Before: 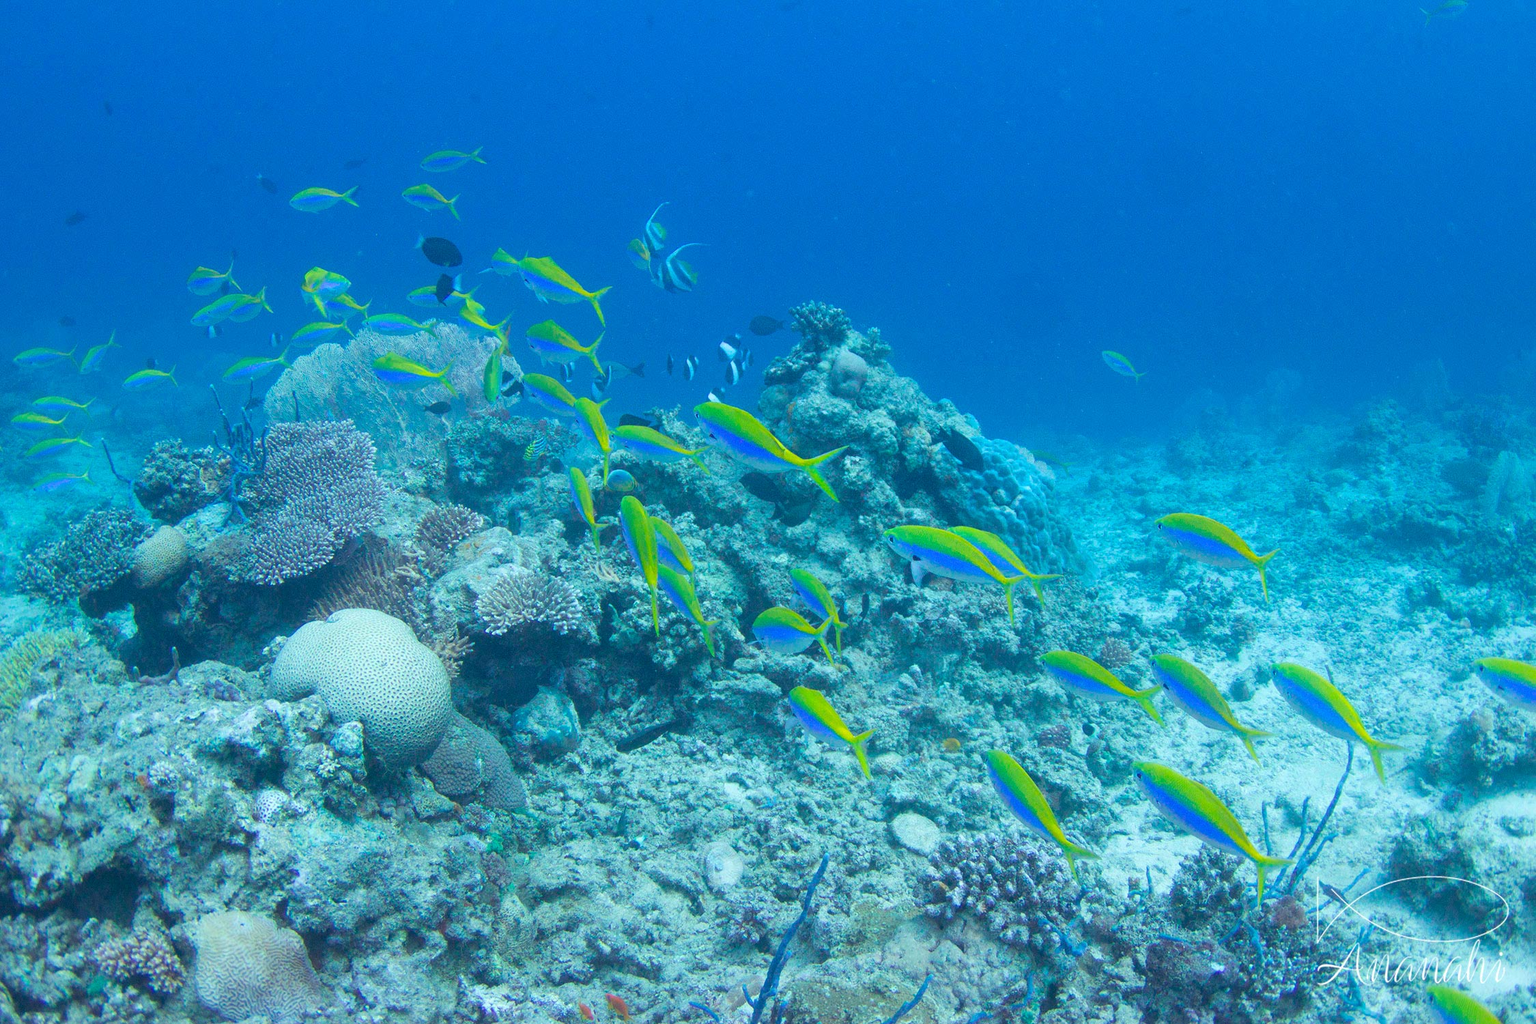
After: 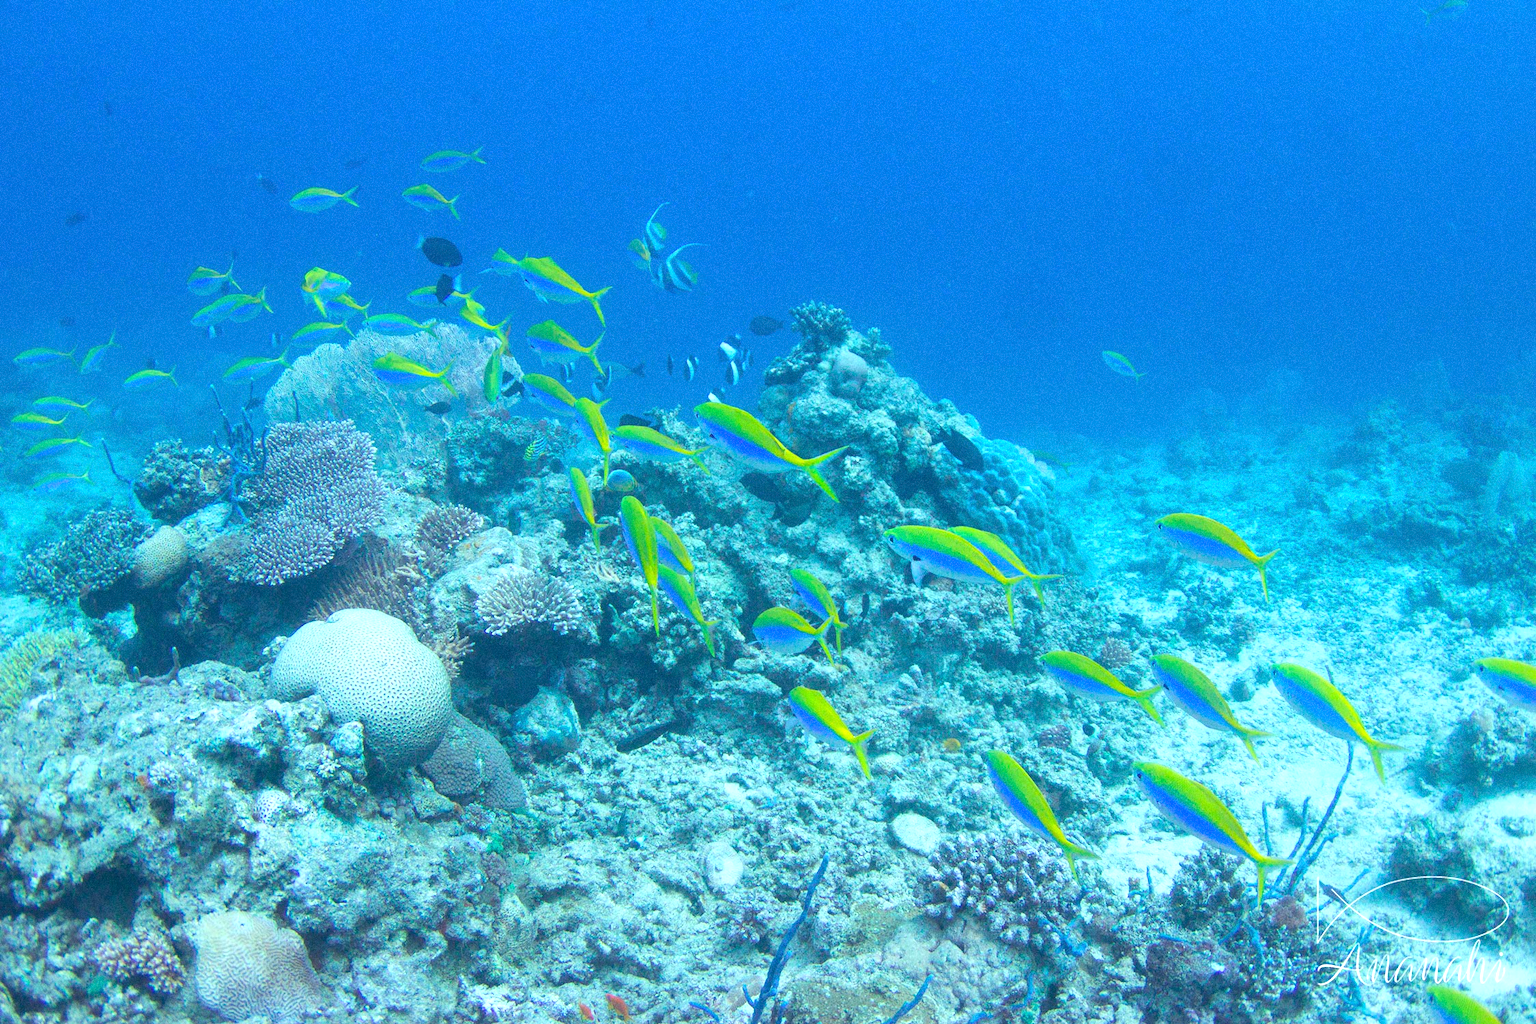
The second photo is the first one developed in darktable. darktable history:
exposure: exposure 0.493 EV, compensate highlight preservation false
grain: coarseness 0.09 ISO
